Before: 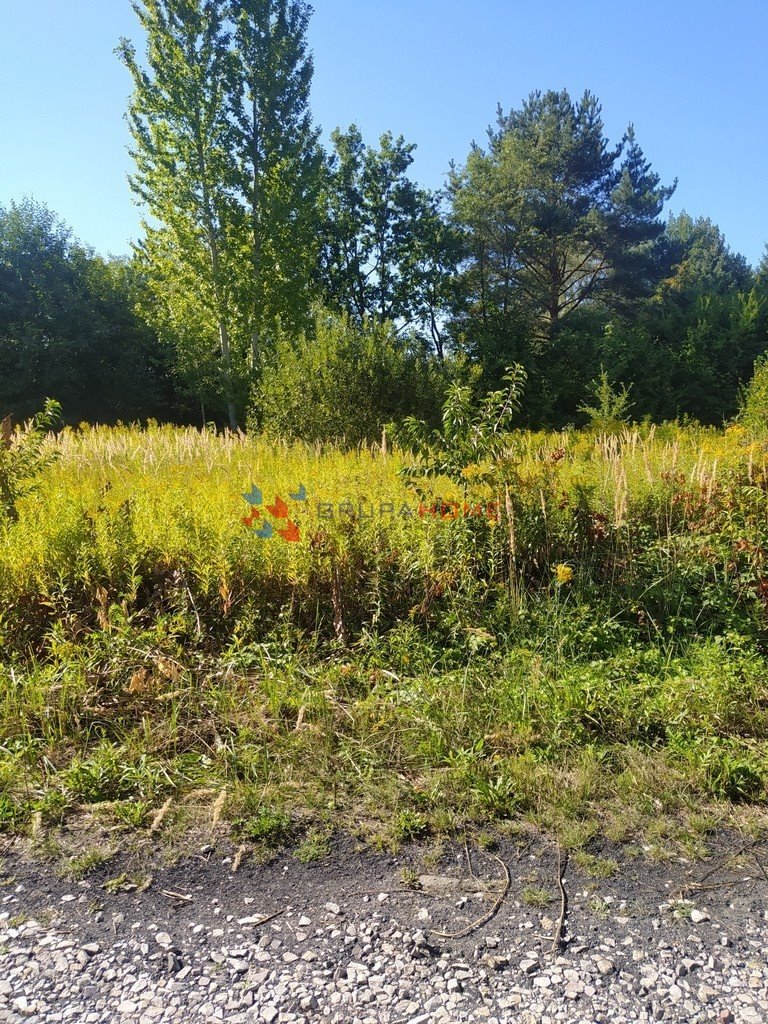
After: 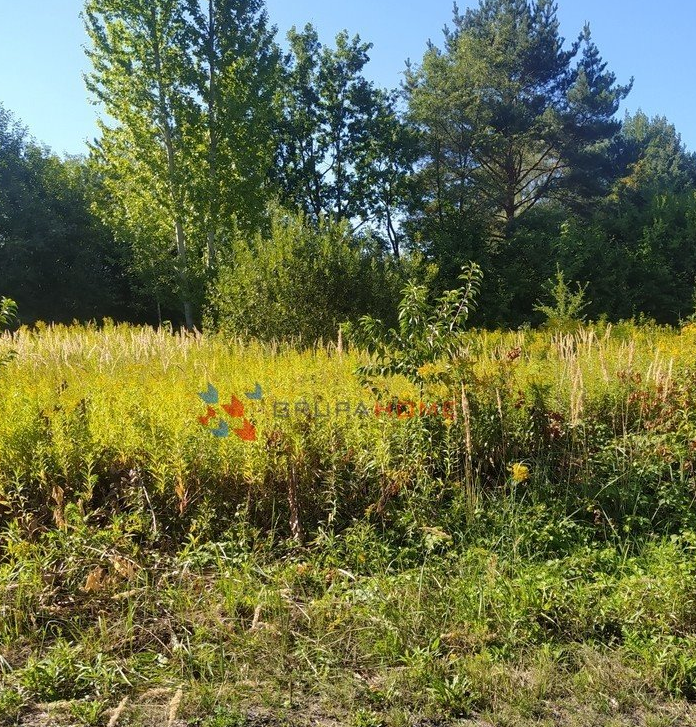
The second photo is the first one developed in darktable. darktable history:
crop: left 5.746%, top 9.959%, right 3.615%, bottom 19.043%
